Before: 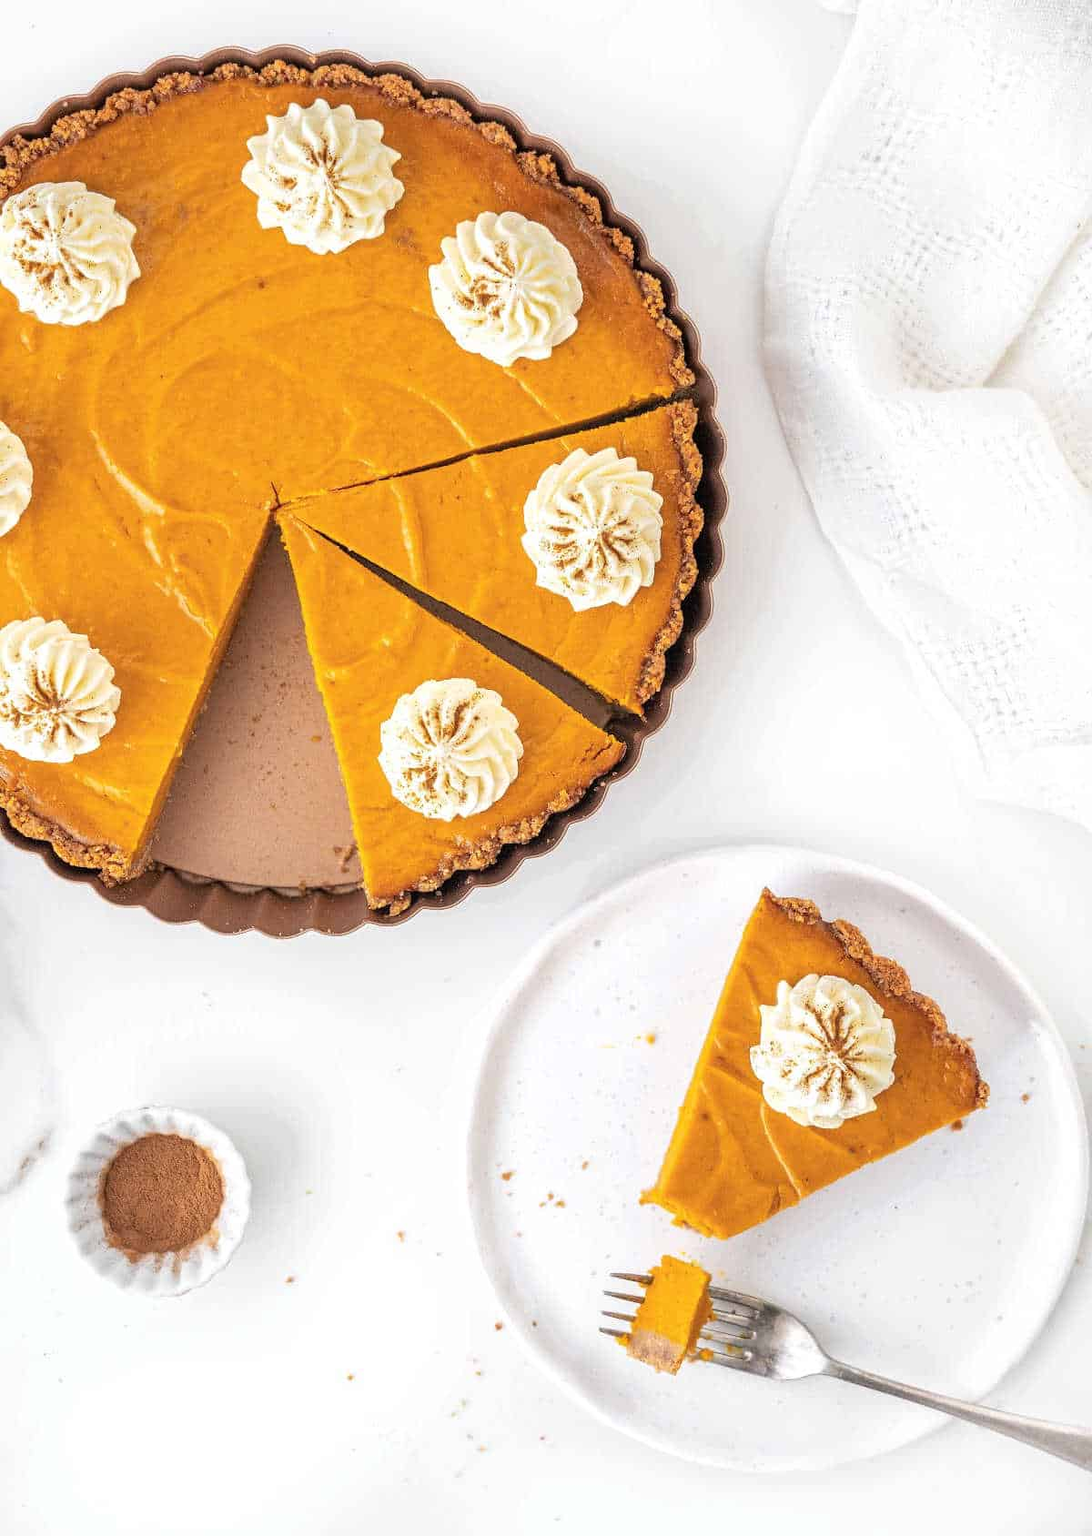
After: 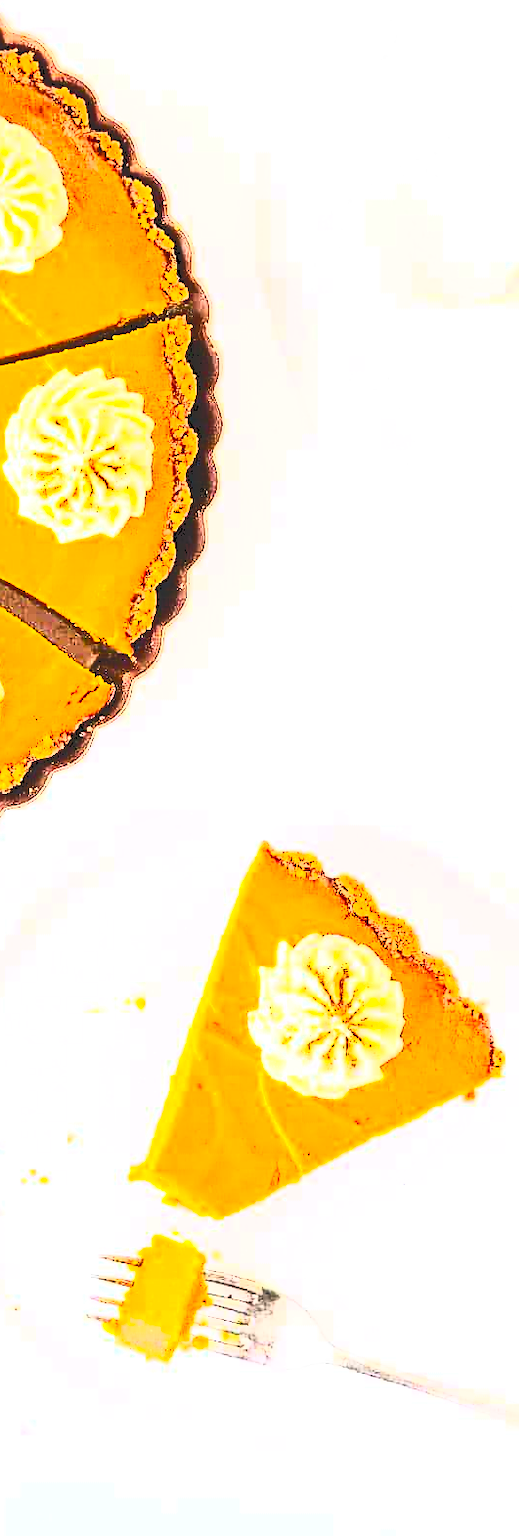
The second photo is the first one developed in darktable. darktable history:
color balance rgb: power › hue 212.66°, linear chroma grading › global chroma 14.932%, perceptual saturation grading › global saturation -3.534%, global vibrance 8.66%
crop: left 47.621%, top 6.905%, right 8.076%
exposure: exposure 0.446 EV, compensate highlight preservation false
contrast brightness saturation: contrast 0.985, brightness 0.993, saturation 0.991
sharpen: on, module defaults
tone curve: curves: ch0 [(0, 0) (0.003, 0.177) (0.011, 0.177) (0.025, 0.176) (0.044, 0.178) (0.069, 0.186) (0.1, 0.194) (0.136, 0.203) (0.177, 0.223) (0.224, 0.255) (0.277, 0.305) (0.335, 0.383) (0.399, 0.467) (0.468, 0.546) (0.543, 0.616) (0.623, 0.694) (0.709, 0.764) (0.801, 0.834) (0.898, 0.901) (1, 1)], color space Lab, independent channels, preserve colors none
base curve: curves: ch0 [(0, 0) (0.073, 0.04) (0.157, 0.139) (0.492, 0.492) (0.758, 0.758) (1, 1)]
